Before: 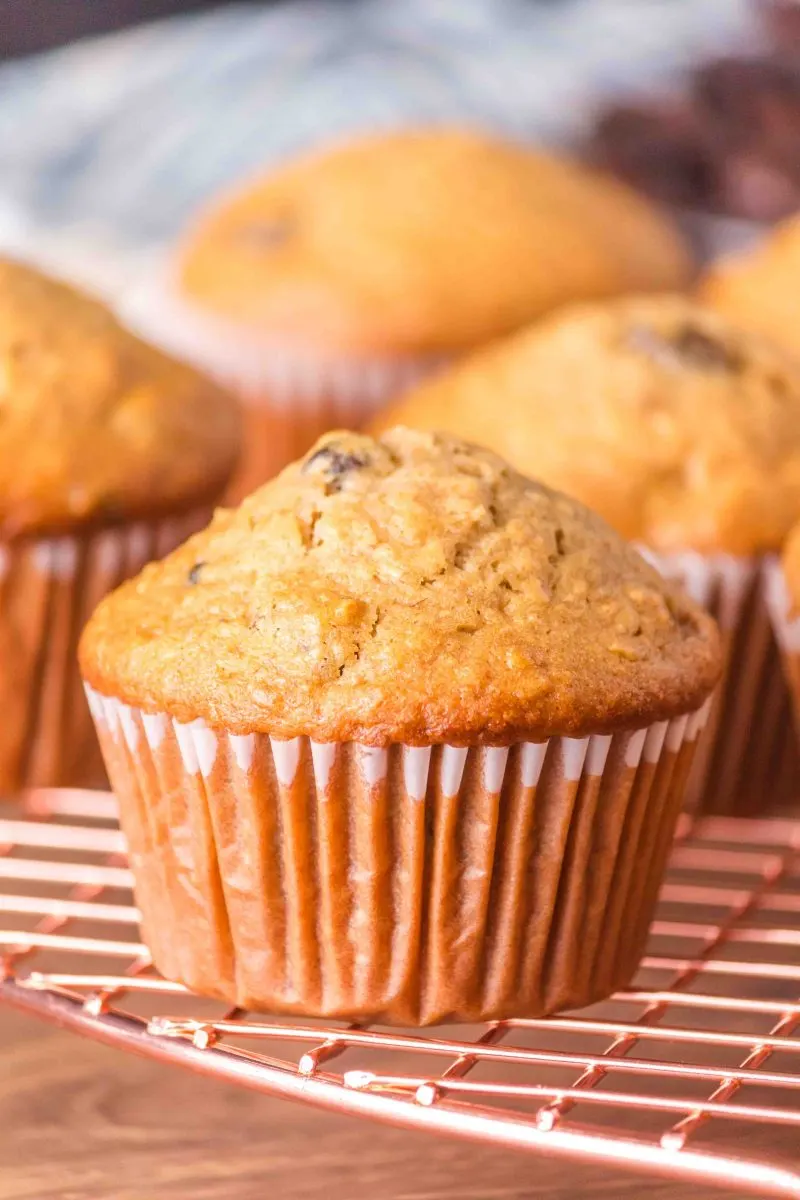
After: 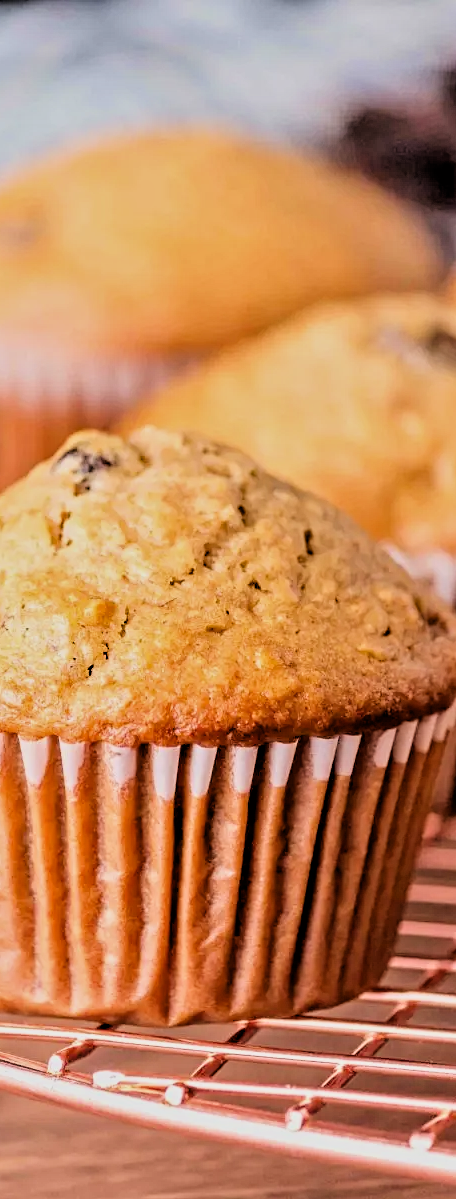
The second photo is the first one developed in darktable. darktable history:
crop: left 31.491%, top 0.012%, right 11.502%
contrast equalizer: y [[0.5, 0.542, 0.583, 0.625, 0.667, 0.708], [0.5 ×6], [0.5 ×6], [0 ×6], [0 ×6]]
filmic rgb: black relative exposure -2.76 EV, white relative exposure 4.56 EV, hardness 1.74, contrast 1.257, color science v6 (2022)
